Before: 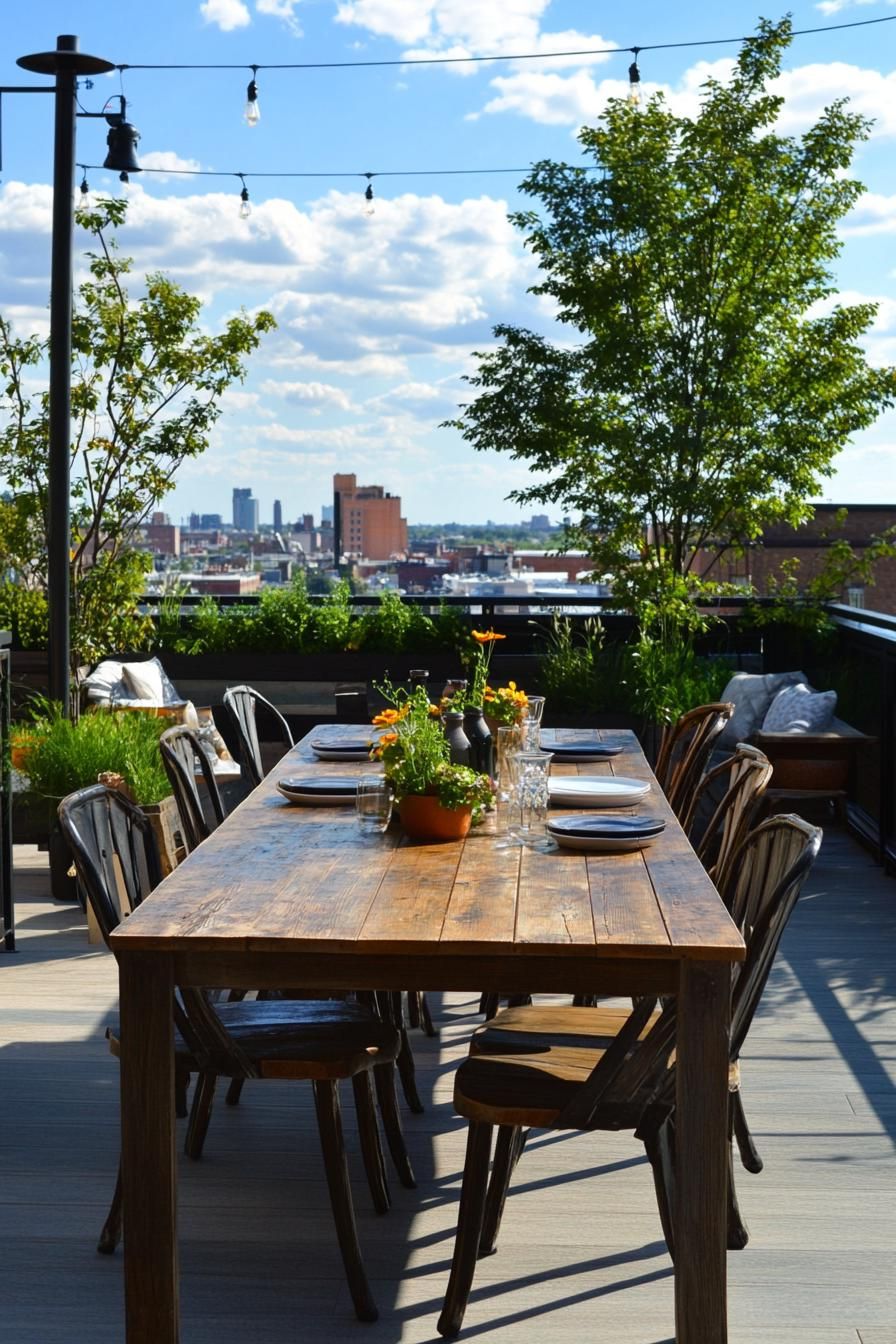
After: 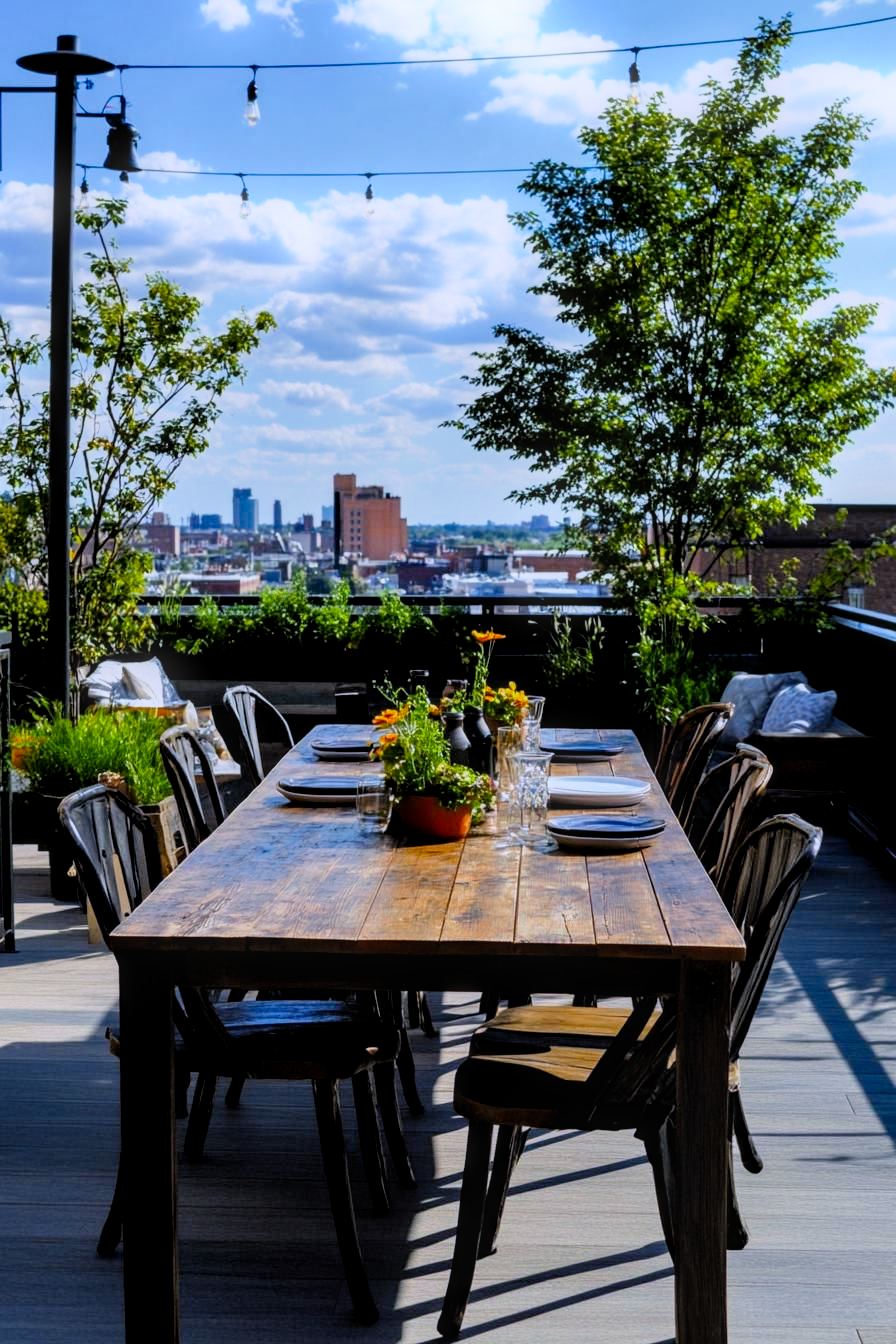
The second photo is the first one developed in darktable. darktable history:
bloom: size 5%, threshold 95%, strength 15%
white balance: red 0.967, blue 1.119, emerald 0.756
filmic rgb: black relative exposure -7.75 EV, white relative exposure 4.4 EV, threshold 3 EV, target black luminance 0%, hardness 3.76, latitude 50.51%, contrast 1.074, highlights saturation mix 10%, shadows ↔ highlights balance -0.22%, color science v4 (2020), enable highlight reconstruction true
local contrast: detail 130%
tone equalizer: on, module defaults
